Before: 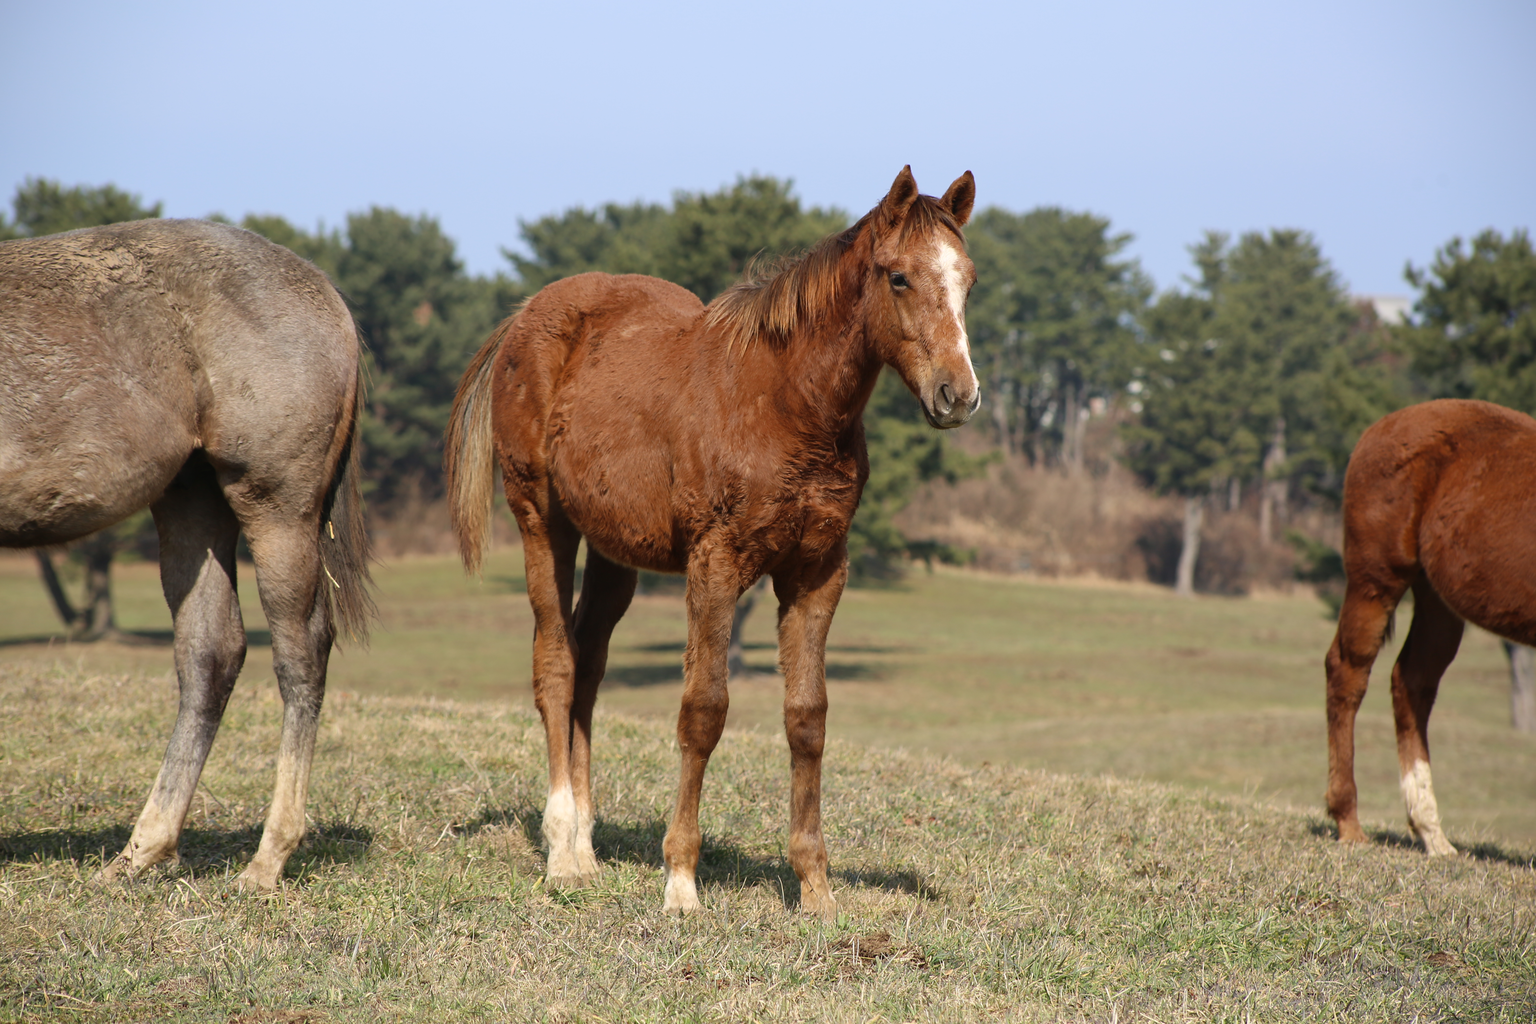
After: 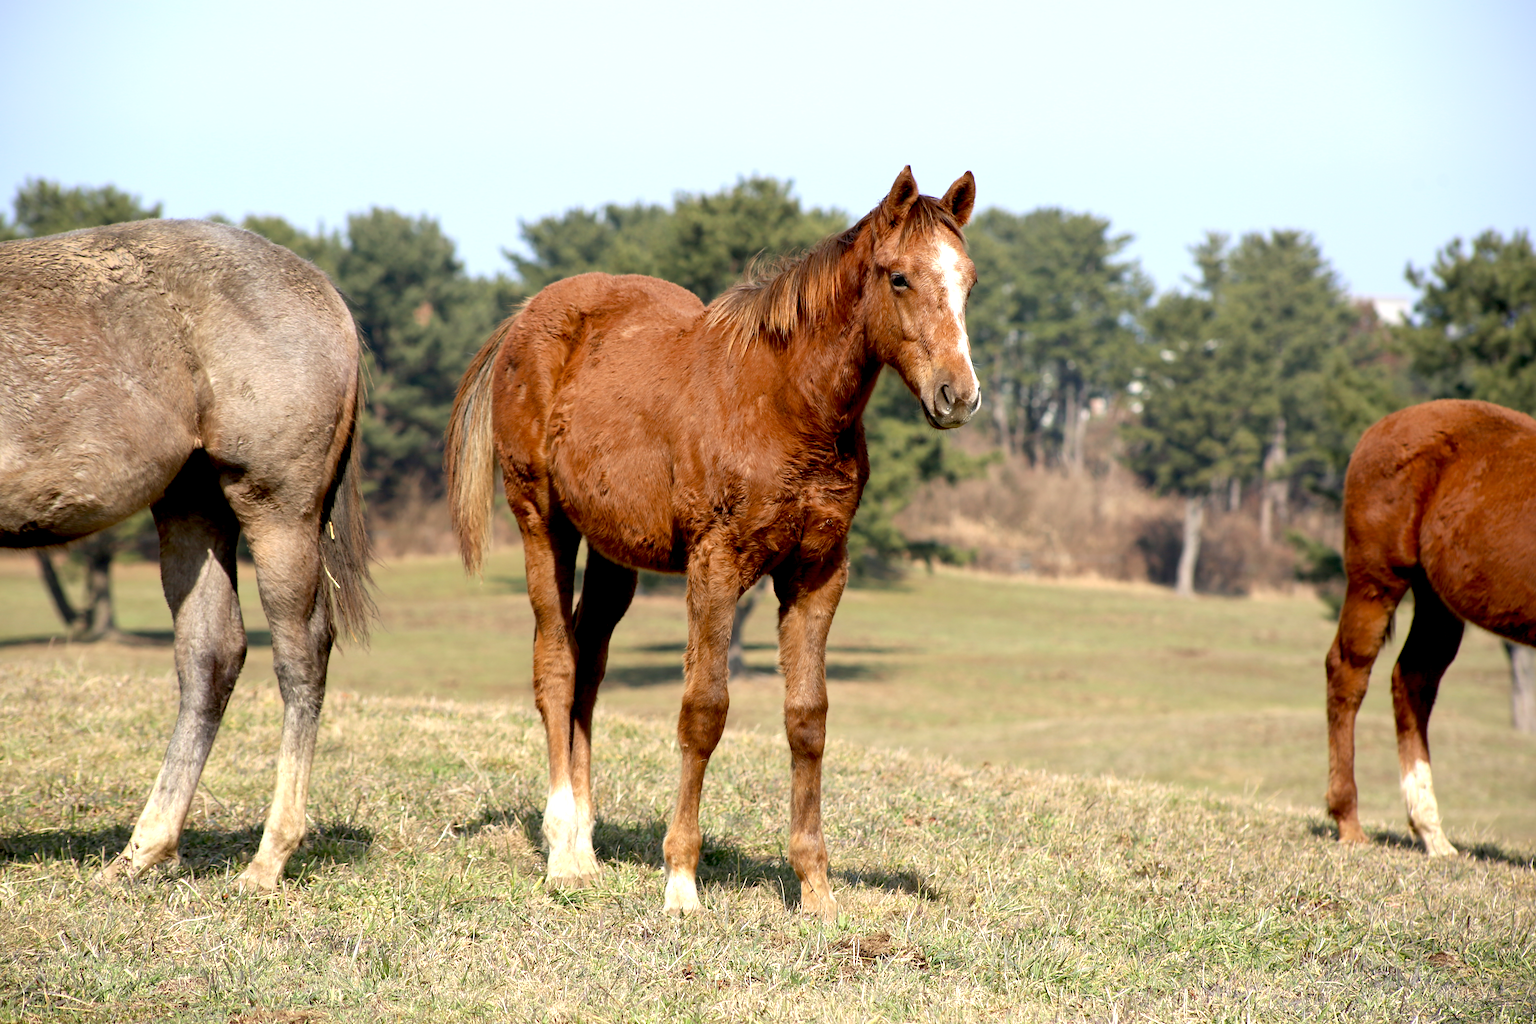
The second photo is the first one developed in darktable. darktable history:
exposure: black level correction 0.012, exposure 0.692 EV, compensate exposure bias true, compensate highlight preservation false
